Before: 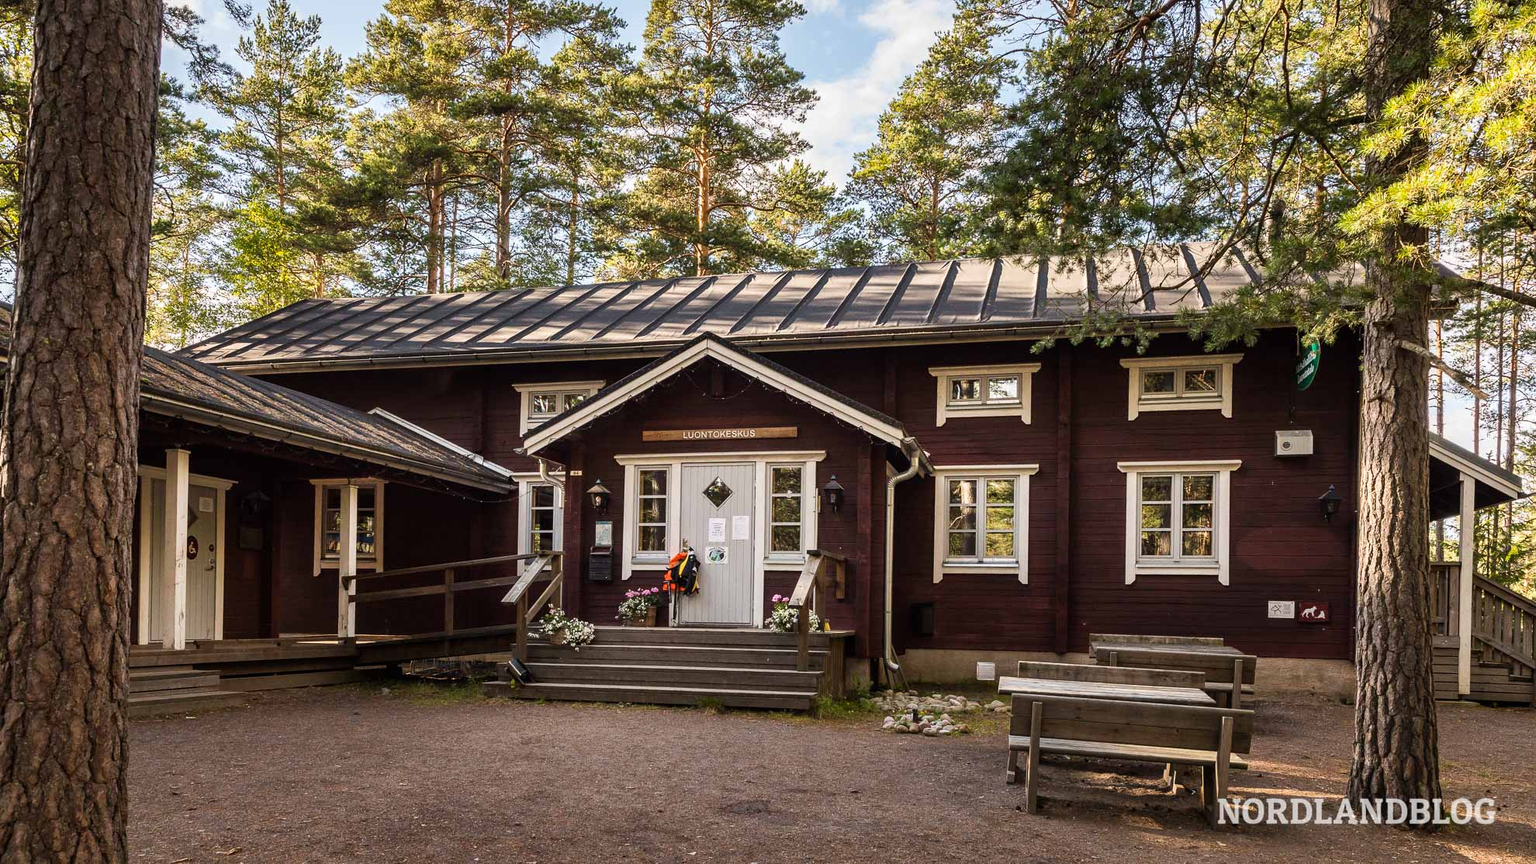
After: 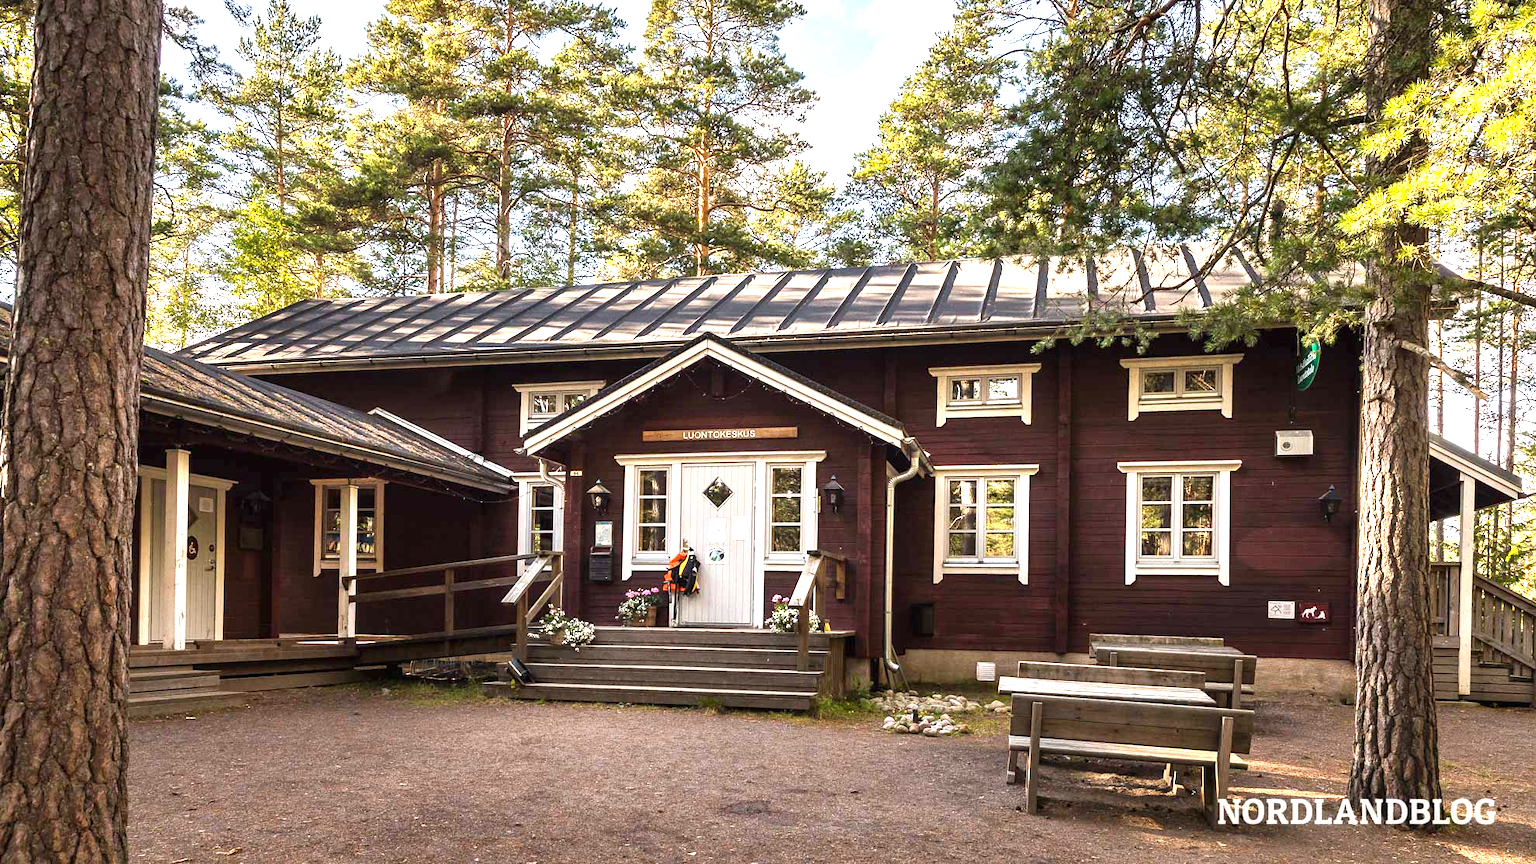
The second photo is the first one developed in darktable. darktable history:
exposure: black level correction 0, exposure 1 EV, compensate exposure bias true, compensate highlight preservation false
white balance: emerald 1
